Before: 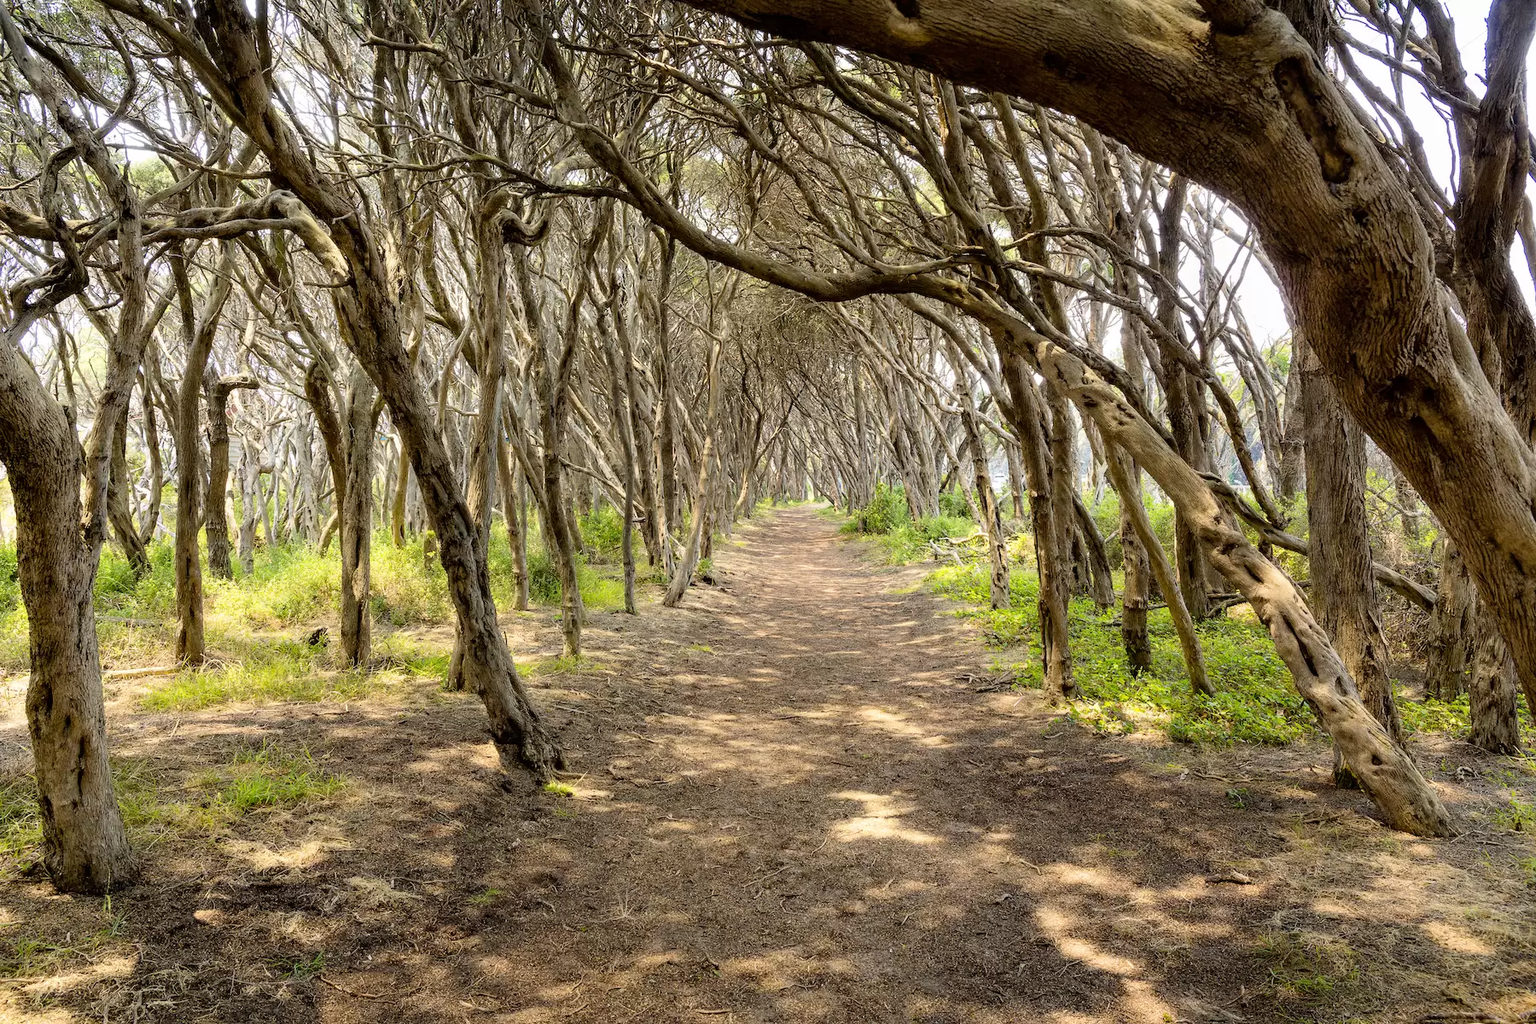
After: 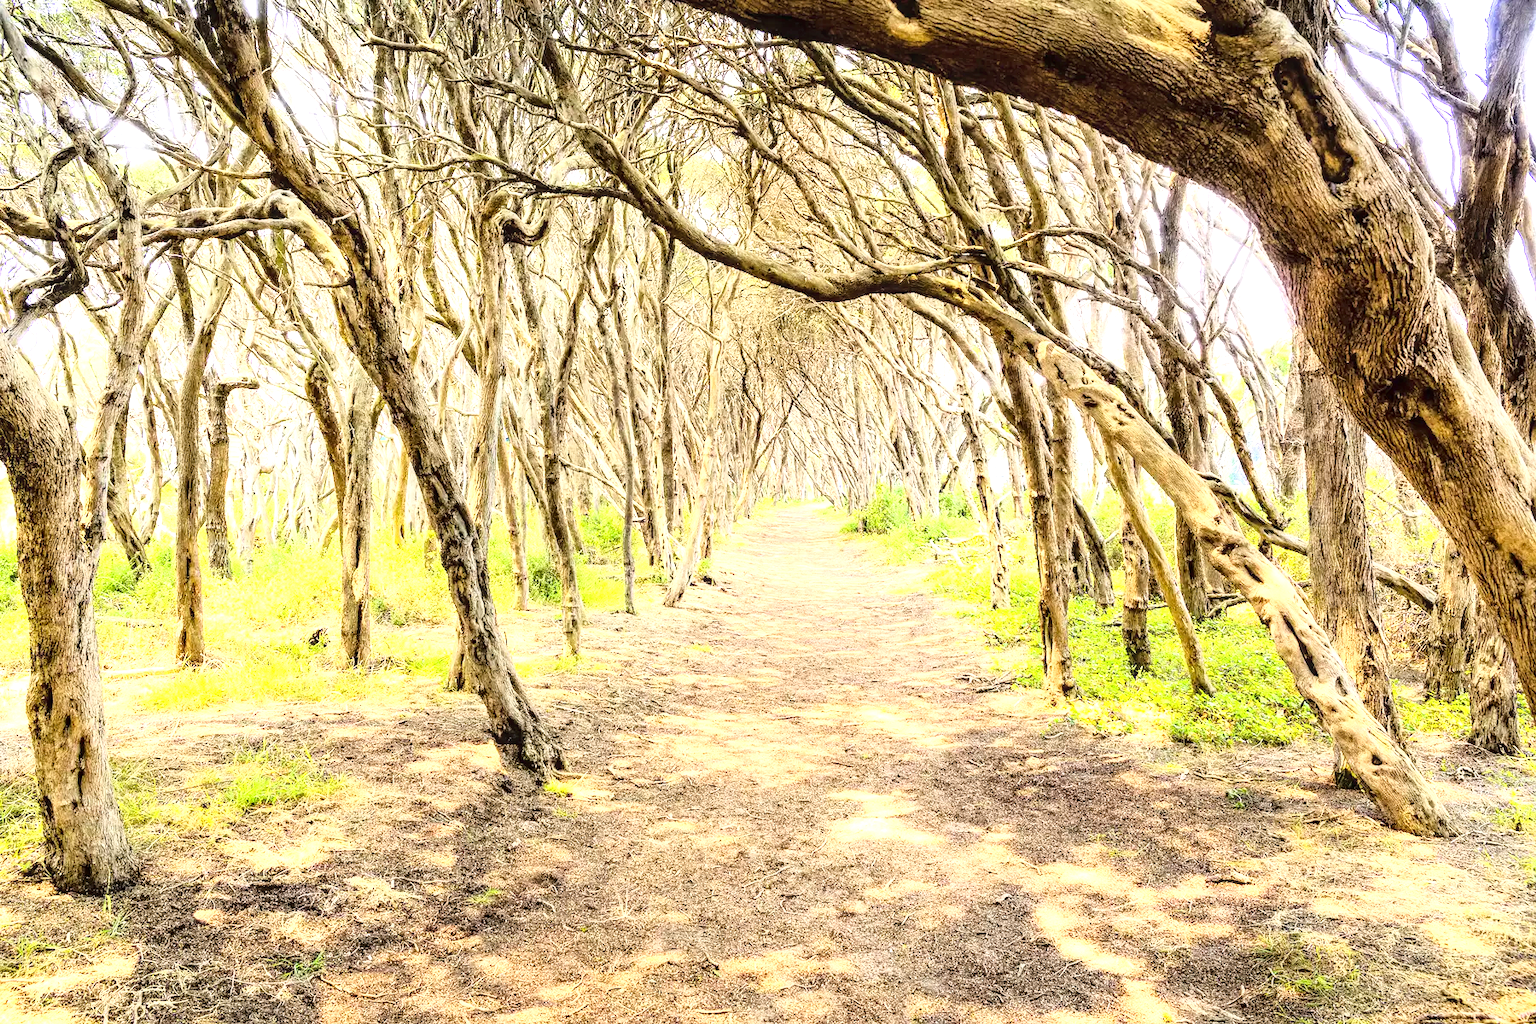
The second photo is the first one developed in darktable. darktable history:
vignetting: fall-off start 116.67%, fall-off radius 59.26%, brightness -0.31, saturation -0.056
local contrast: on, module defaults
exposure: black level correction 0, exposure 1.45 EV, compensate exposure bias true, compensate highlight preservation false
base curve: curves: ch0 [(0, 0) (0.028, 0.03) (0.121, 0.232) (0.46, 0.748) (0.859, 0.968) (1, 1)]
